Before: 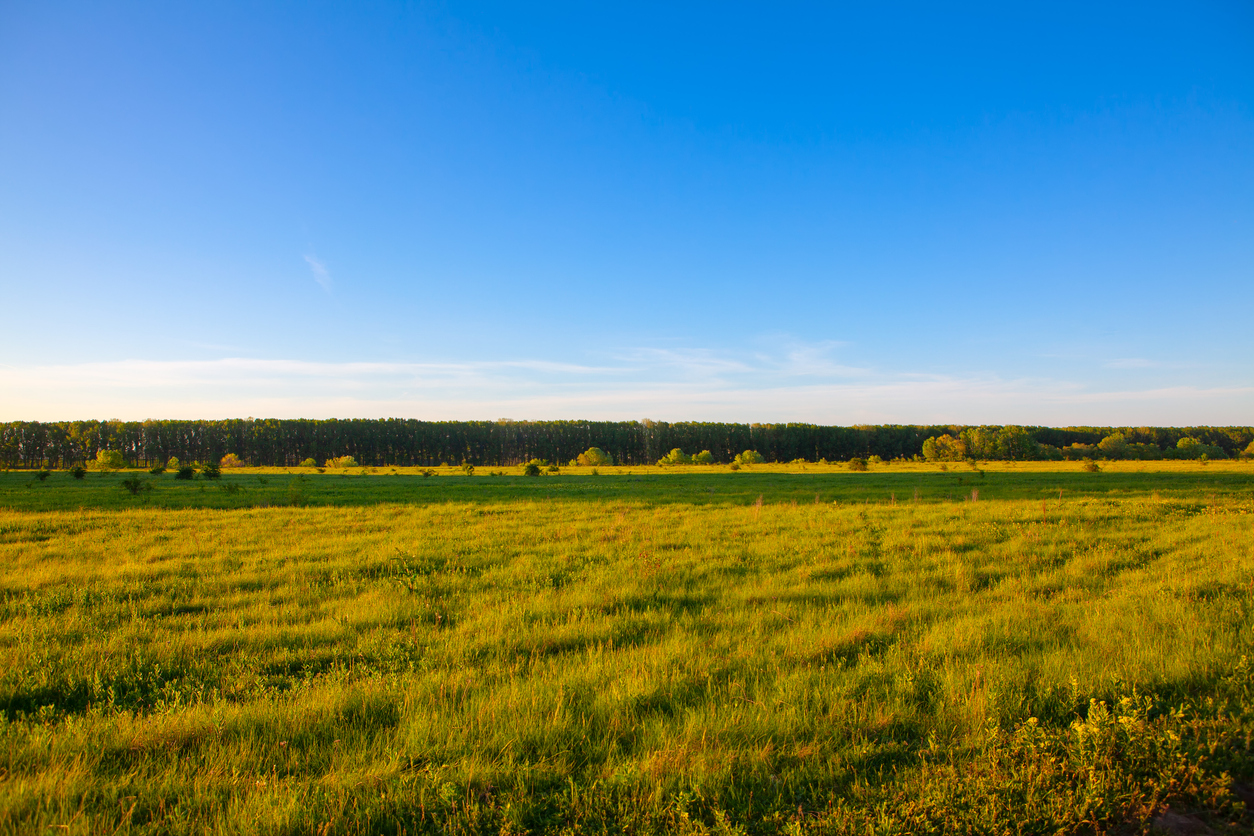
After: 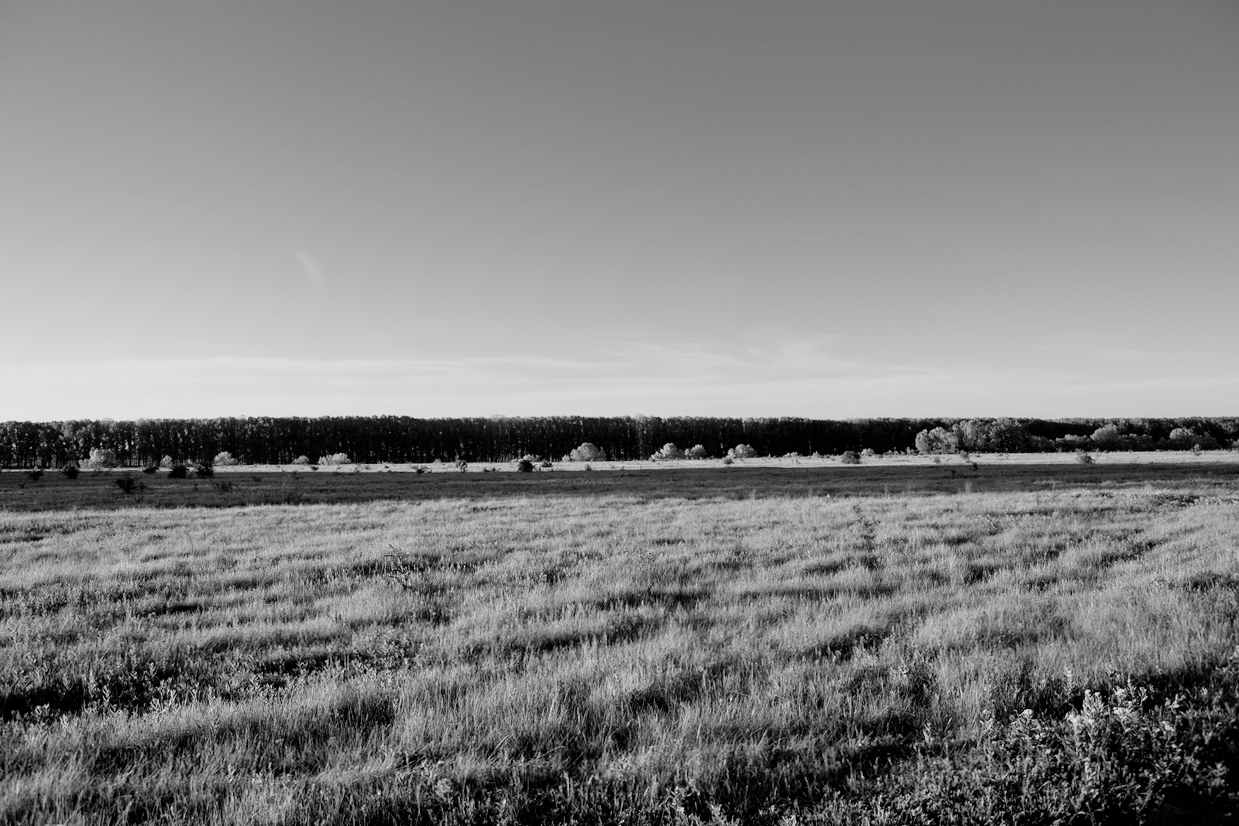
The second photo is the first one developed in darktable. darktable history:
color zones: curves: ch0 [(0, 0.511) (0.143, 0.531) (0.286, 0.56) (0.429, 0.5) (0.571, 0.5) (0.714, 0.5) (0.857, 0.5) (1, 0.5)]; ch1 [(0, 0.525) (0.143, 0.705) (0.286, 0.715) (0.429, 0.35) (0.571, 0.35) (0.714, 0.35) (0.857, 0.4) (1, 0.4)]; ch2 [(0, 0.572) (0.143, 0.512) (0.286, 0.473) (0.429, 0.45) (0.571, 0.5) (0.714, 0.5) (0.857, 0.518) (1, 0.518)]
rotate and perspective: rotation -0.45°, automatic cropping original format, crop left 0.008, crop right 0.992, crop top 0.012, crop bottom 0.988
exposure: black level correction 0.001, compensate highlight preservation false
filmic rgb: black relative exposure -5 EV, hardness 2.88, contrast 1.3, highlights saturation mix -10%
contrast brightness saturation: saturation -0.05
monochrome: on, module defaults
